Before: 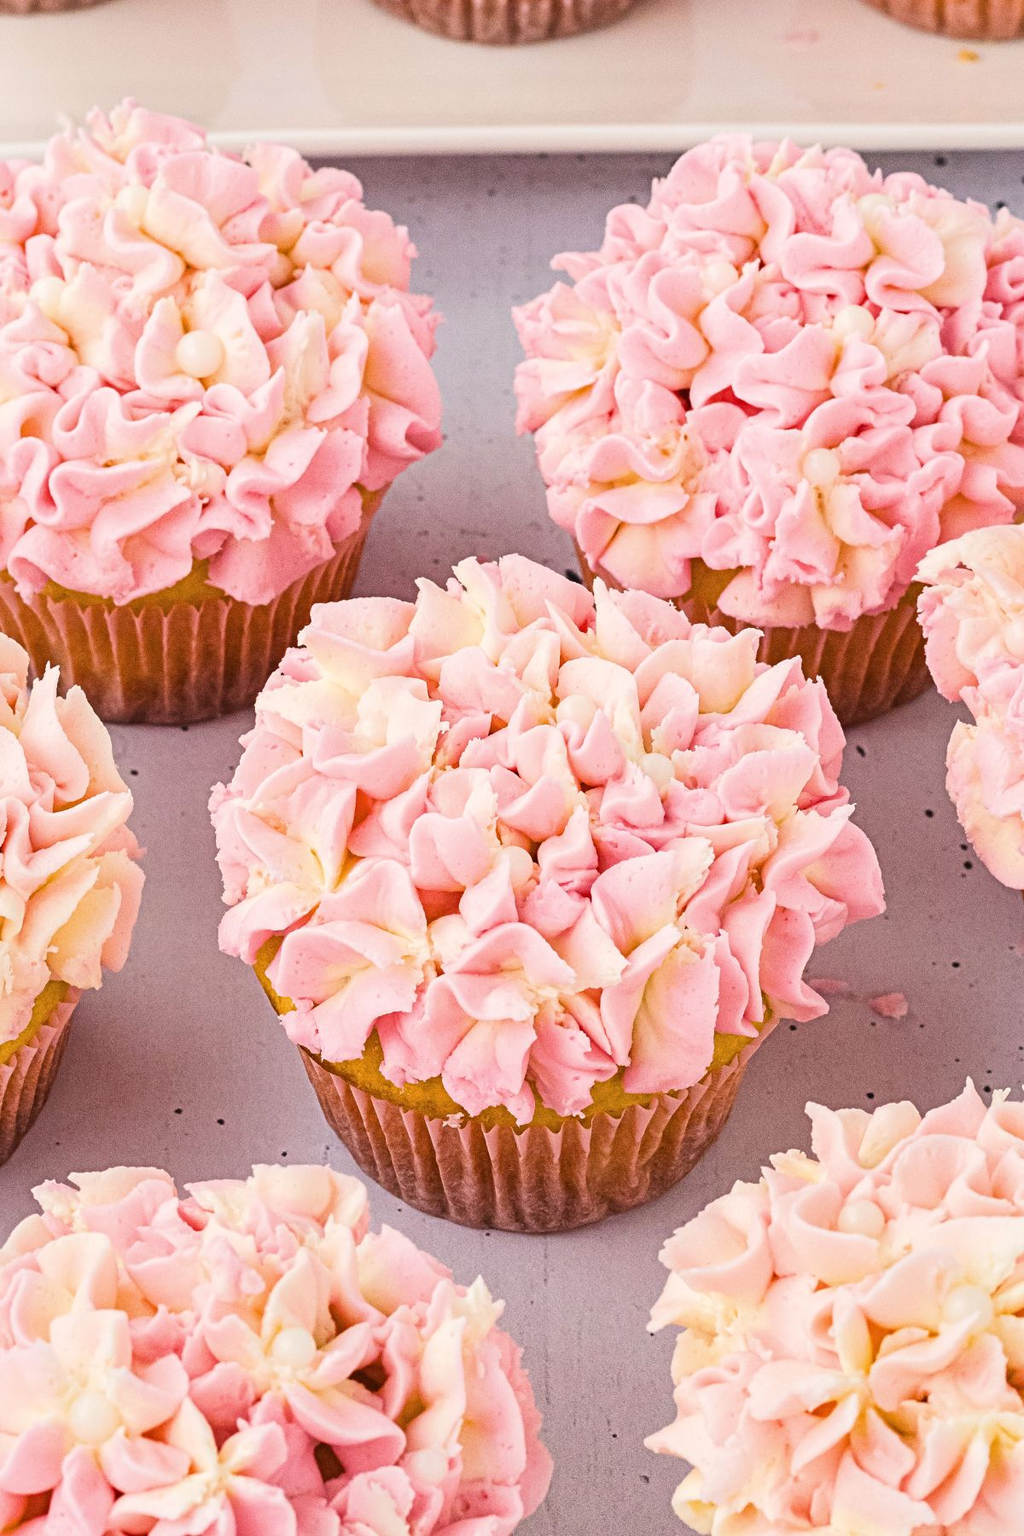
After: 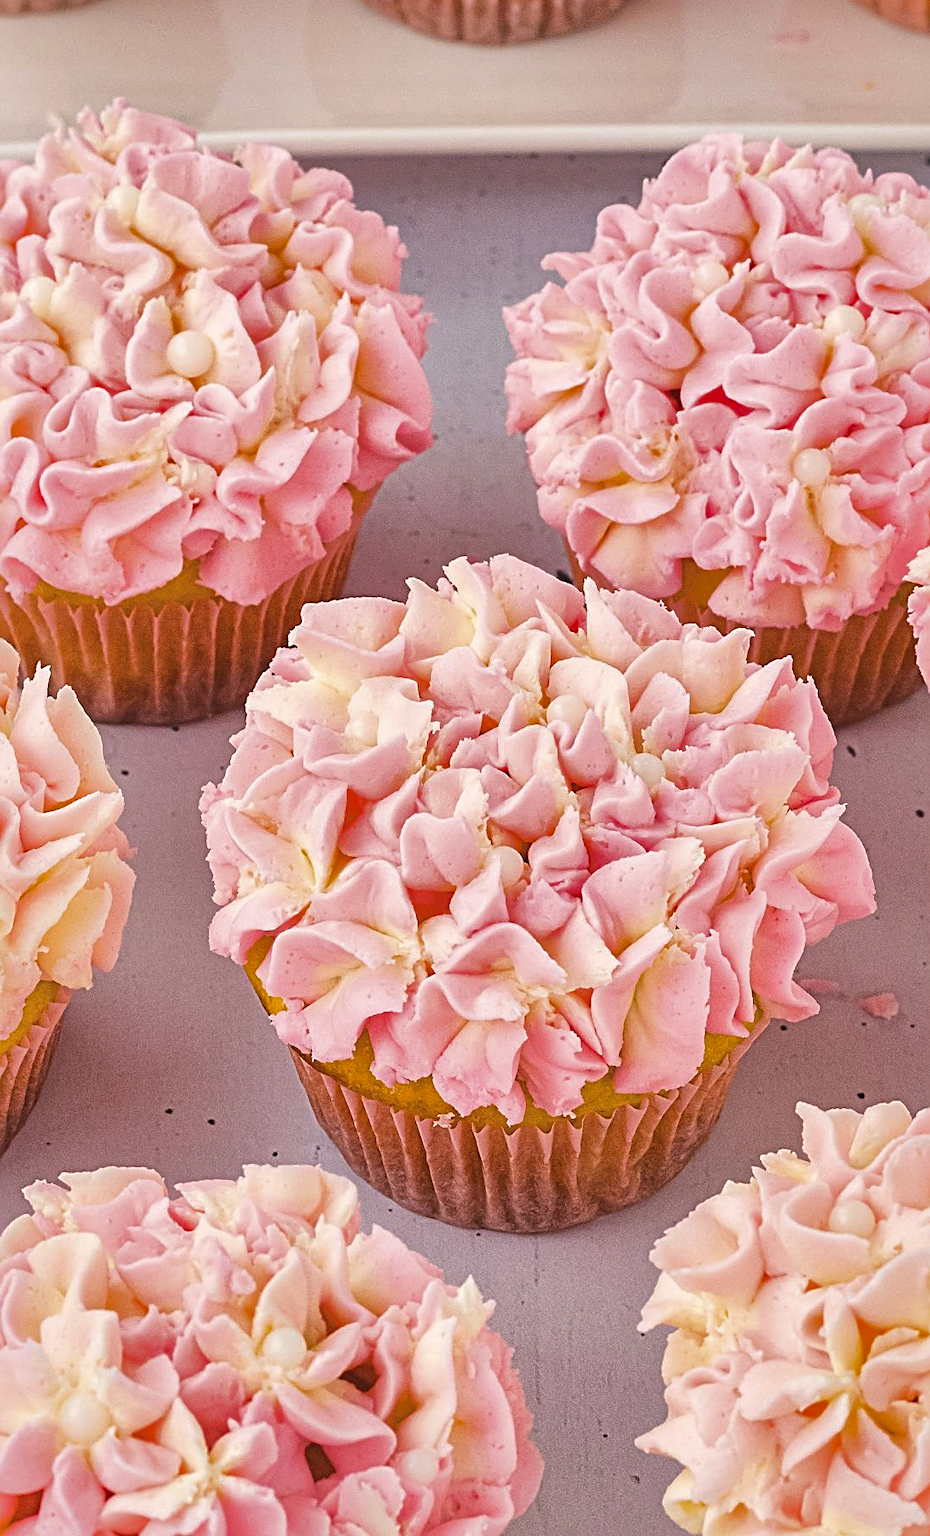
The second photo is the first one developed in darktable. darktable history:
exposure: black level correction -0.003, exposure 0.043 EV, compensate exposure bias true, compensate highlight preservation false
crop and rotate: left 0.95%, right 8.2%
shadows and highlights: shadows 40.12, highlights -60.02
sharpen: on, module defaults
